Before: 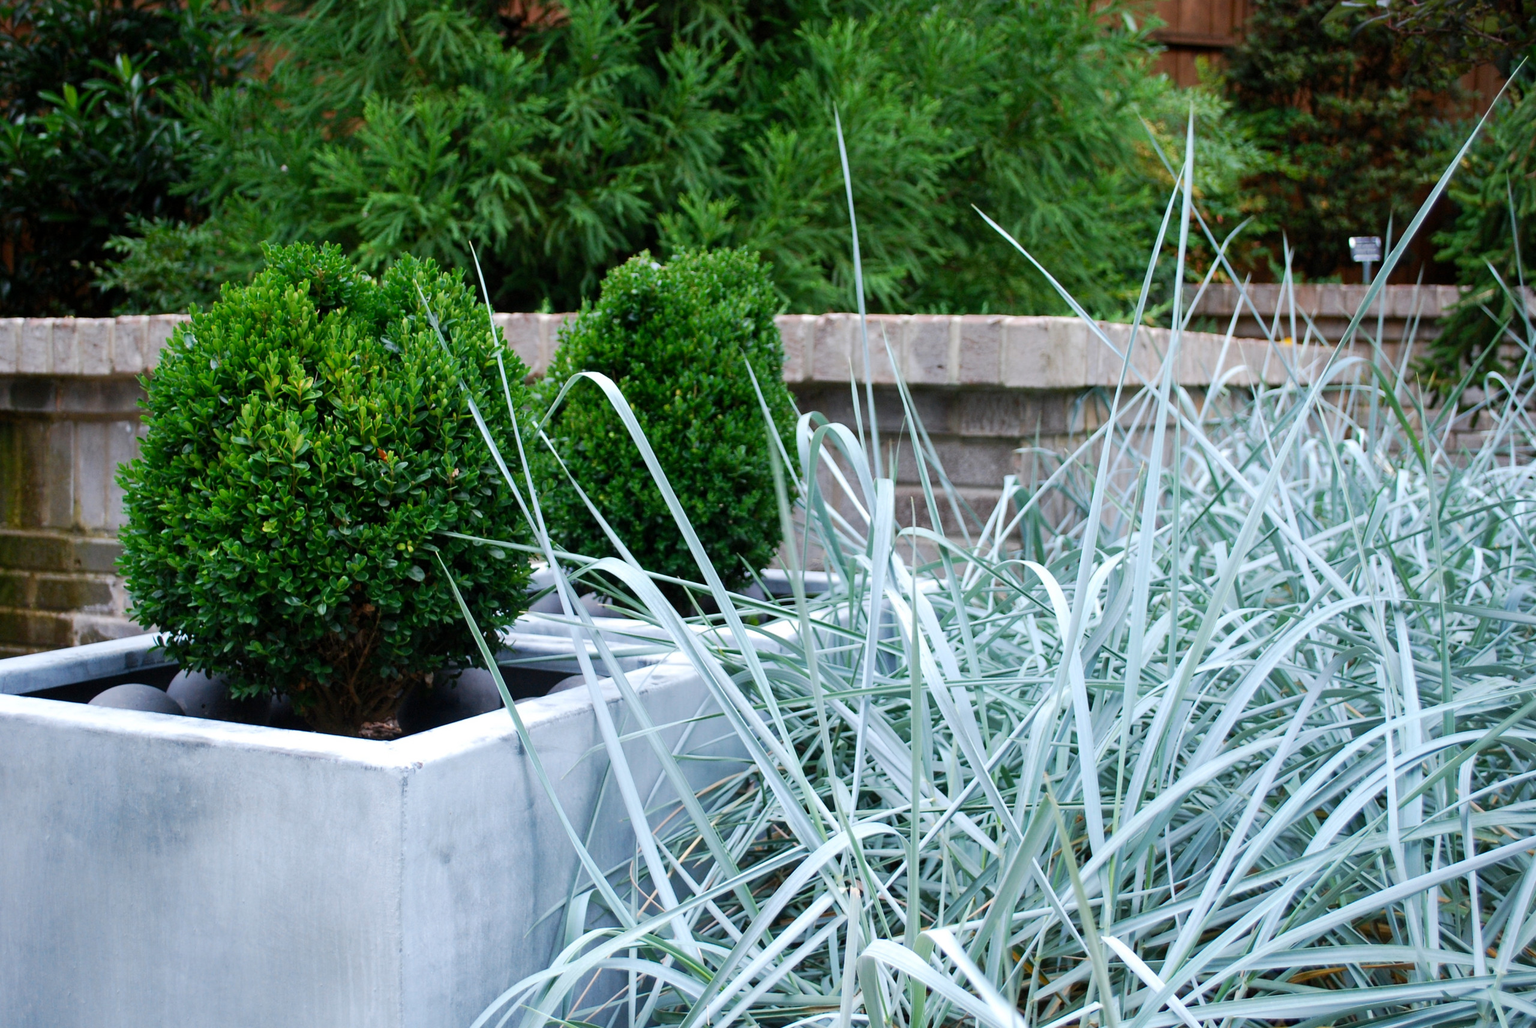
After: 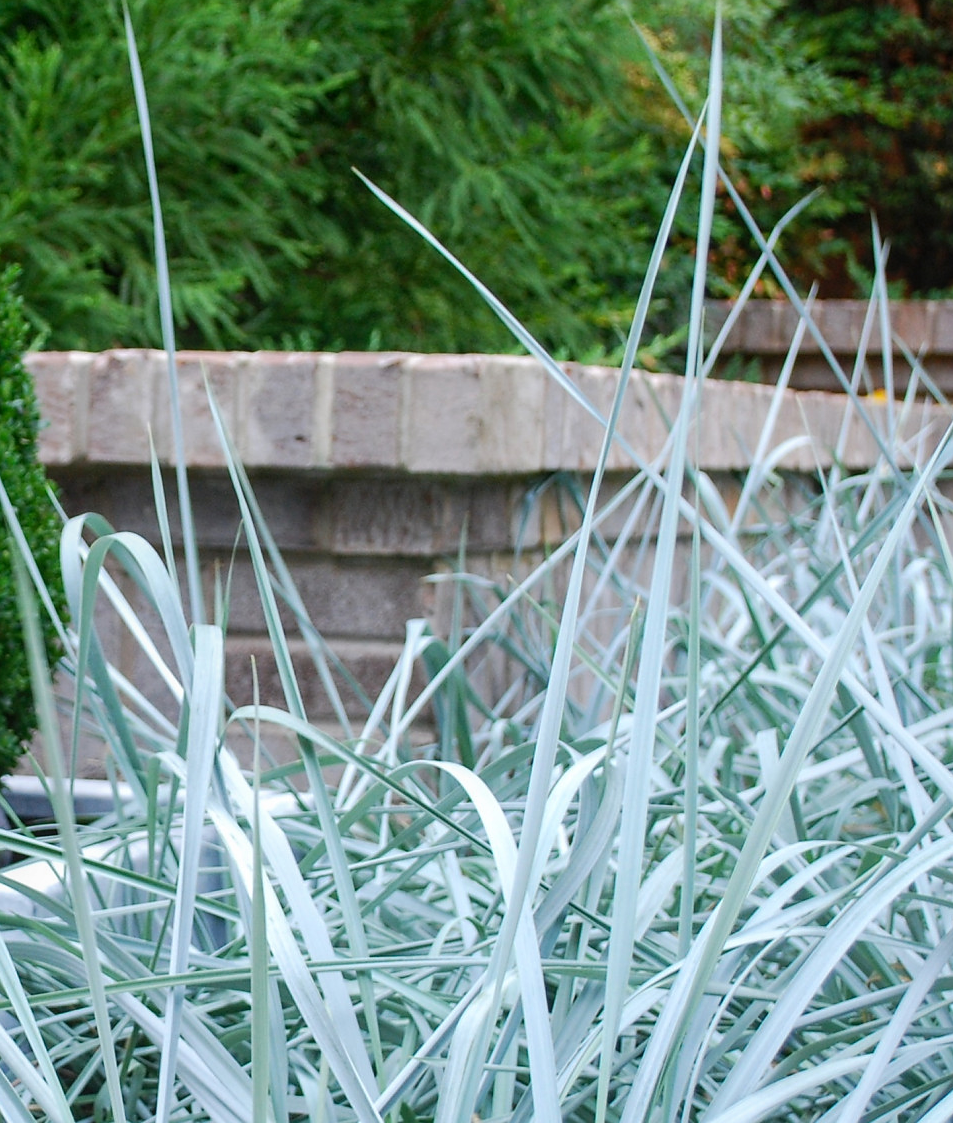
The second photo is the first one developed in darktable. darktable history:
crop and rotate: left 49.502%, top 10.126%, right 13.264%, bottom 24.315%
local contrast: detail 109%
sharpen: radius 1.034, threshold 0.933
